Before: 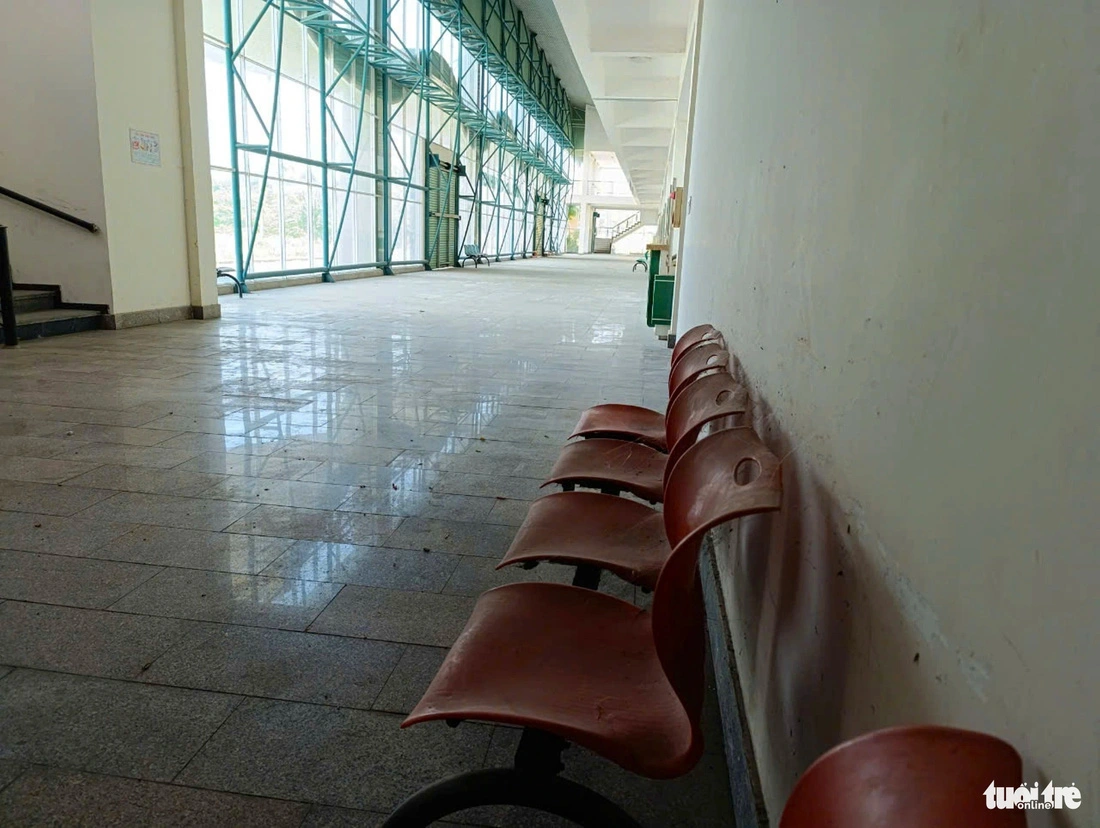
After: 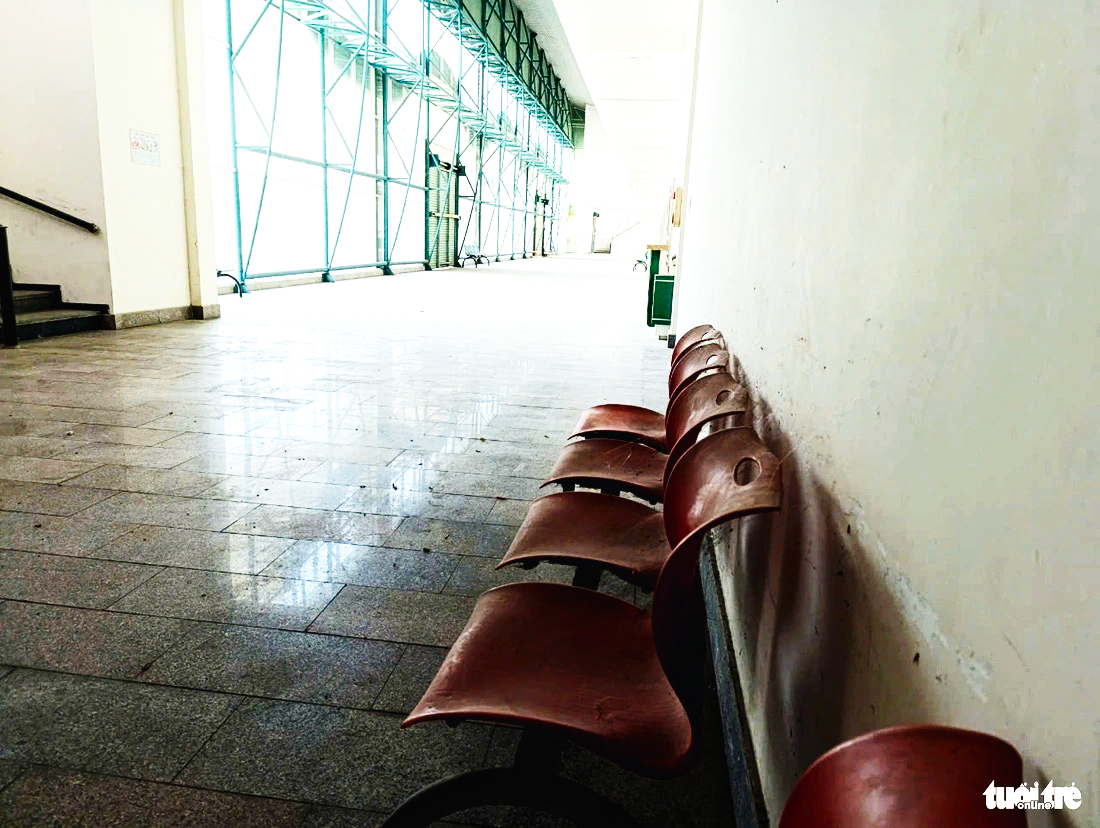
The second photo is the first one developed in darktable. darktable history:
base curve: curves: ch0 [(0, 0.003) (0.001, 0.002) (0.006, 0.004) (0.02, 0.022) (0.048, 0.086) (0.094, 0.234) (0.162, 0.431) (0.258, 0.629) (0.385, 0.8) (0.548, 0.918) (0.751, 0.988) (1, 1)], preserve colors none
exposure: exposure 0.02 EV, compensate highlight preservation false
white balance: red 1.009, blue 0.985
tone equalizer: -8 EV -0.75 EV, -7 EV -0.7 EV, -6 EV -0.6 EV, -5 EV -0.4 EV, -3 EV 0.4 EV, -2 EV 0.6 EV, -1 EV 0.7 EV, +0 EV 0.75 EV, edges refinement/feathering 500, mask exposure compensation -1.57 EV, preserve details no
